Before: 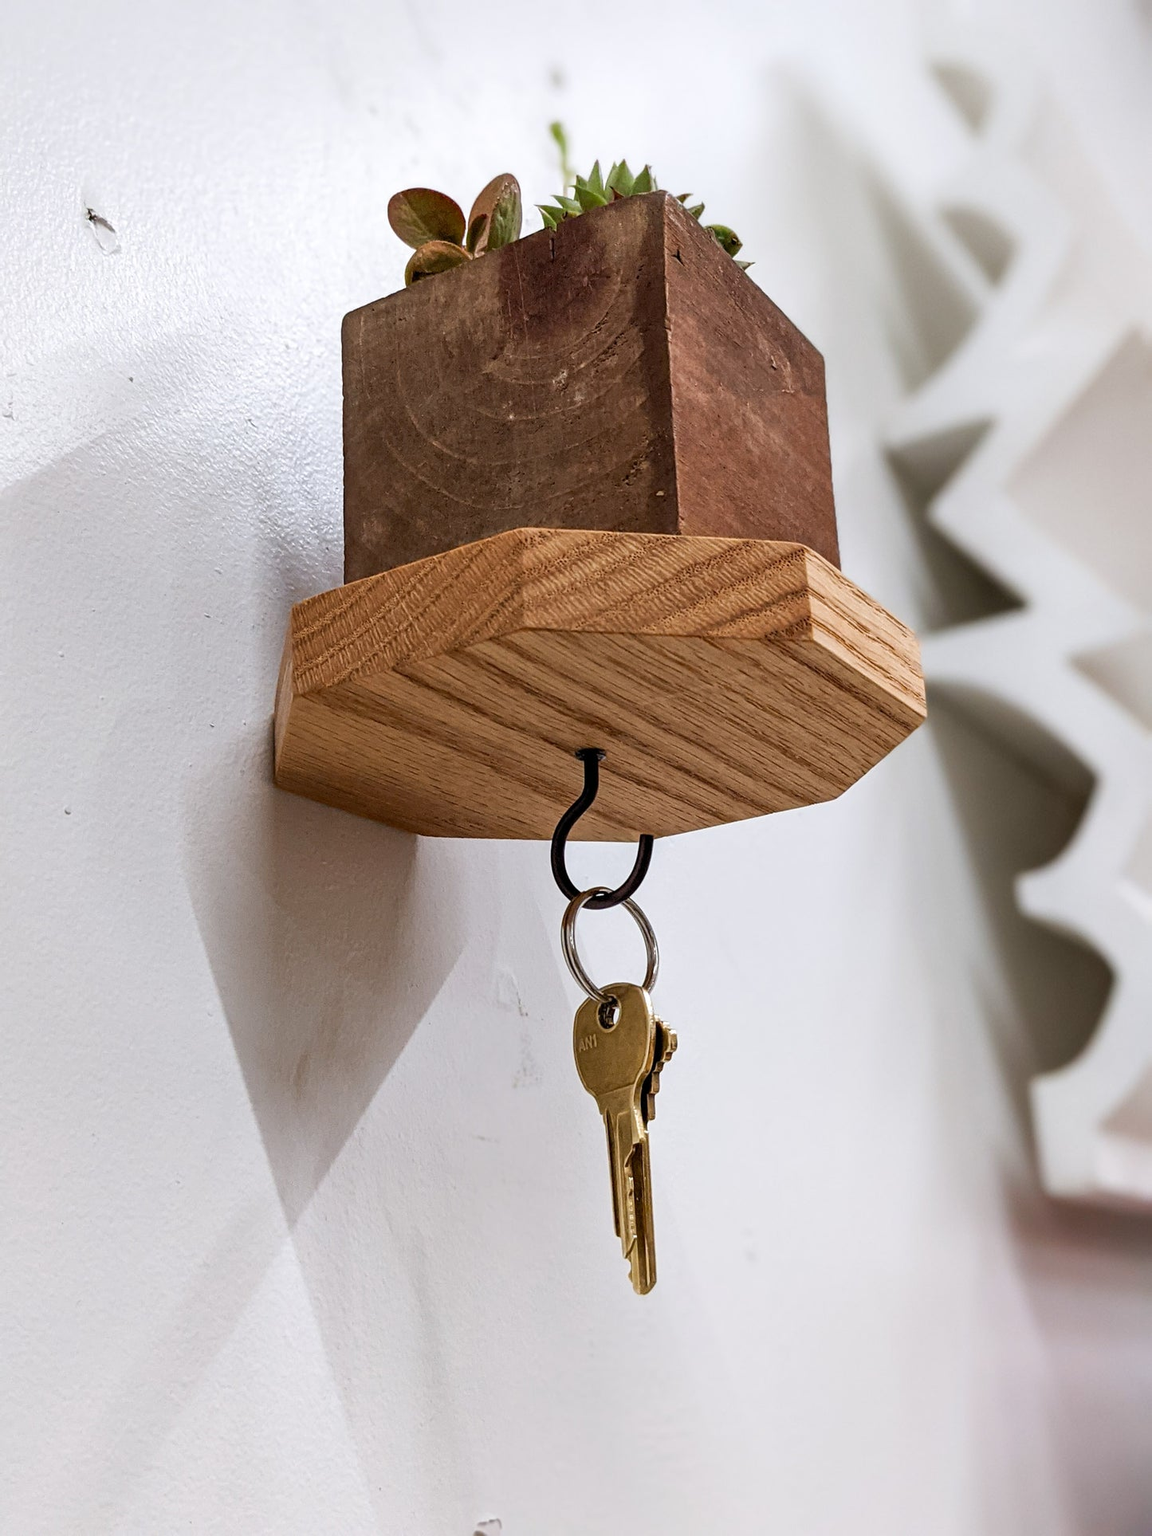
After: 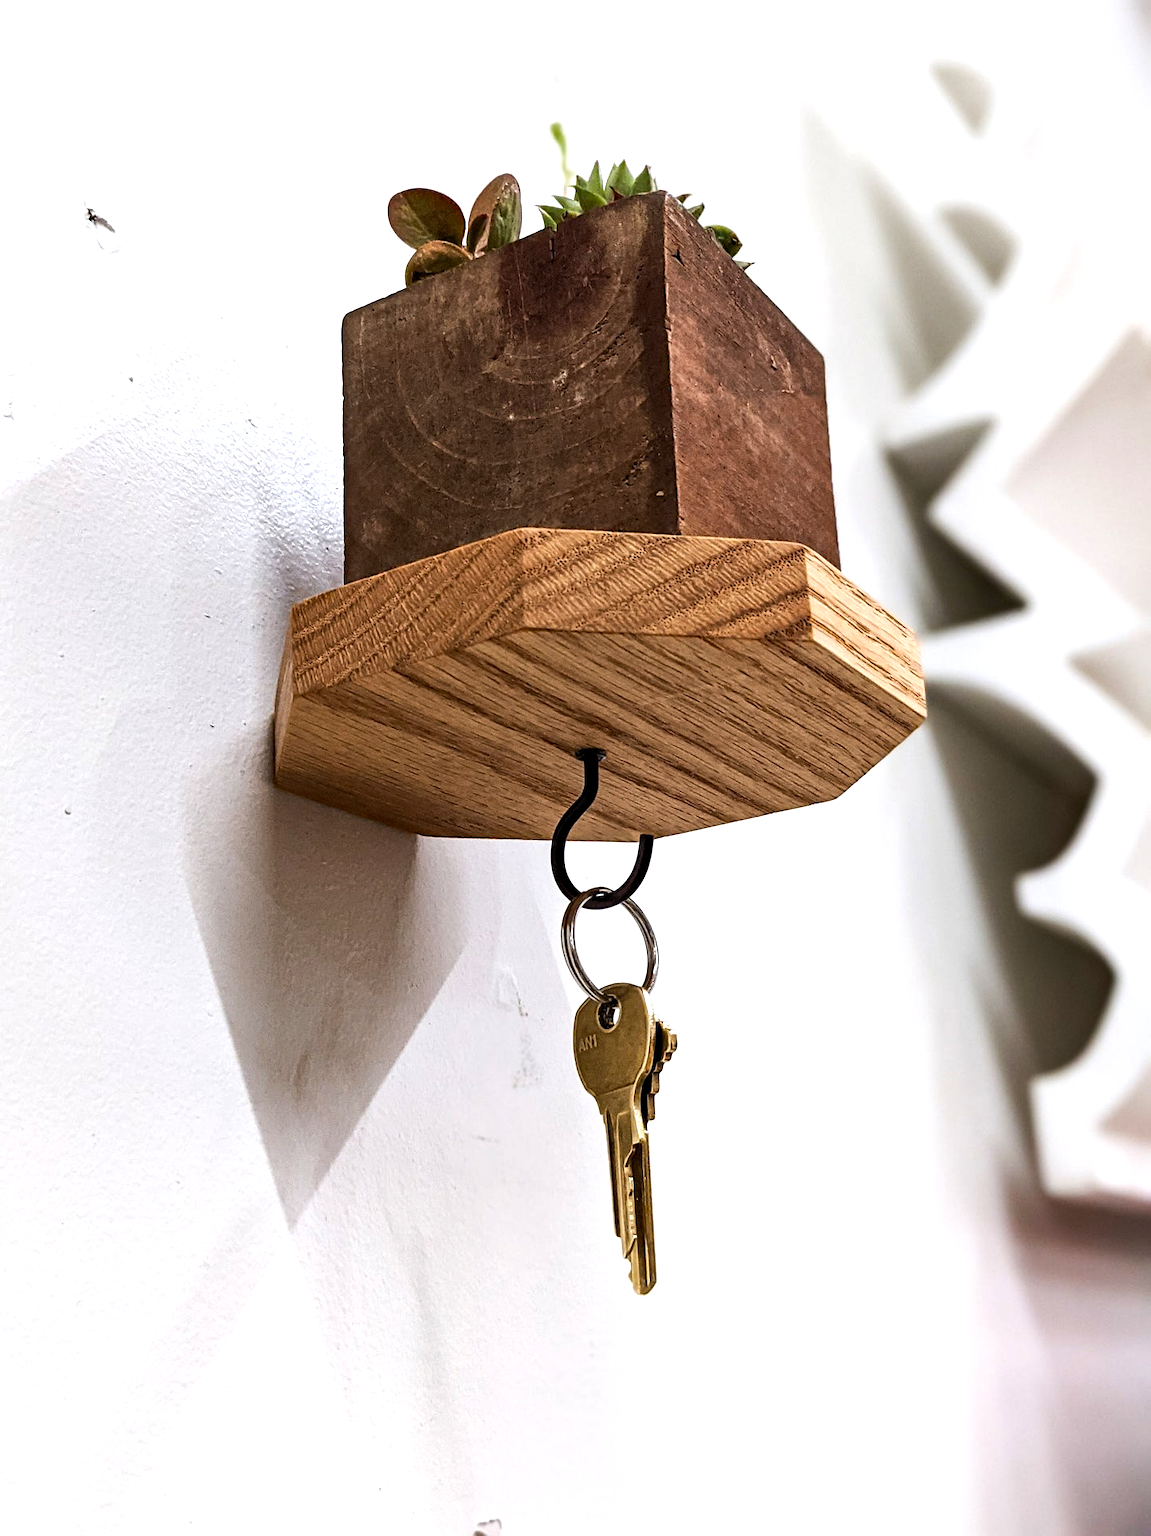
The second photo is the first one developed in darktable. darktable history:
tone equalizer: -8 EV -0.75 EV, -7 EV -0.7 EV, -6 EV -0.6 EV, -5 EV -0.4 EV, -3 EV 0.4 EV, -2 EV 0.6 EV, -1 EV 0.7 EV, +0 EV 0.75 EV, edges refinement/feathering 500, mask exposure compensation -1.57 EV, preserve details no
haze removal: adaptive false
